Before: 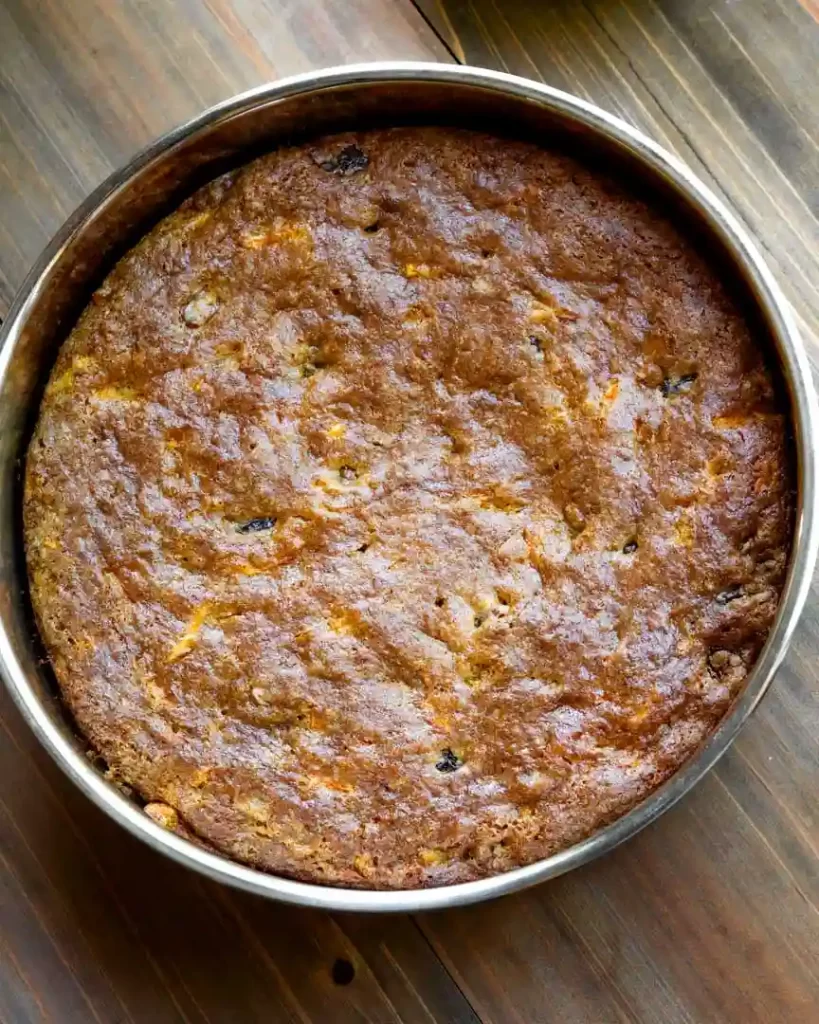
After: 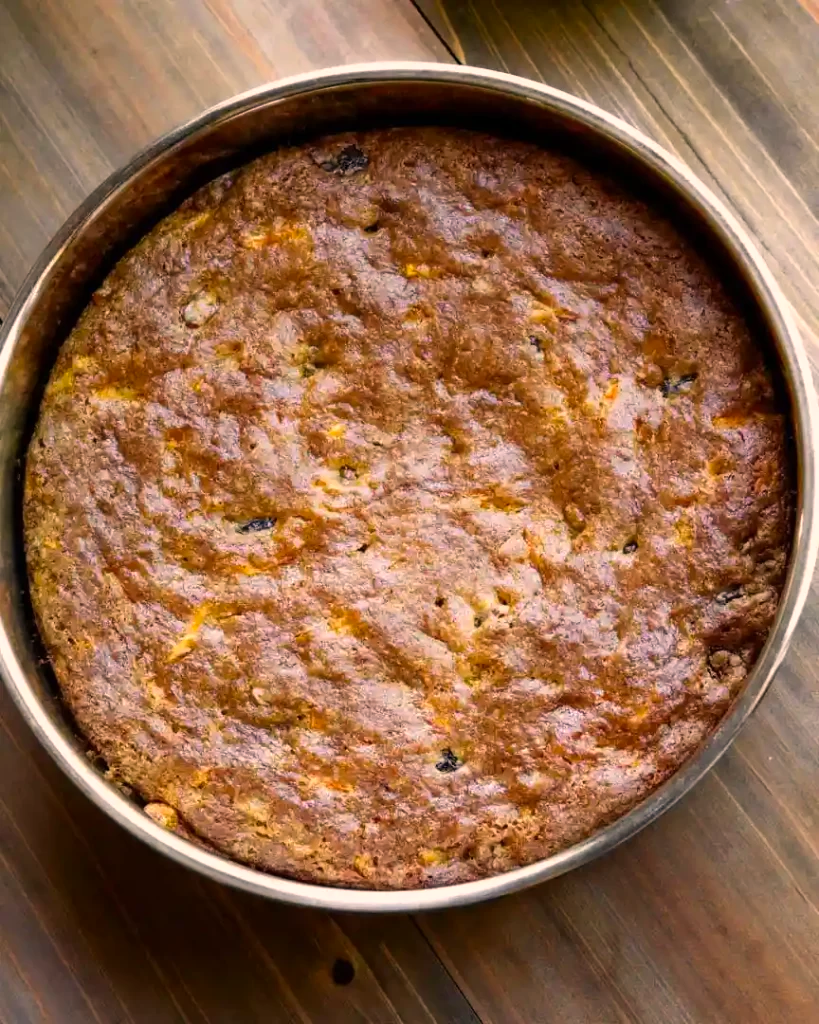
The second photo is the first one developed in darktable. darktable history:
color correction: highlights a* 11.52, highlights b* 11.86
